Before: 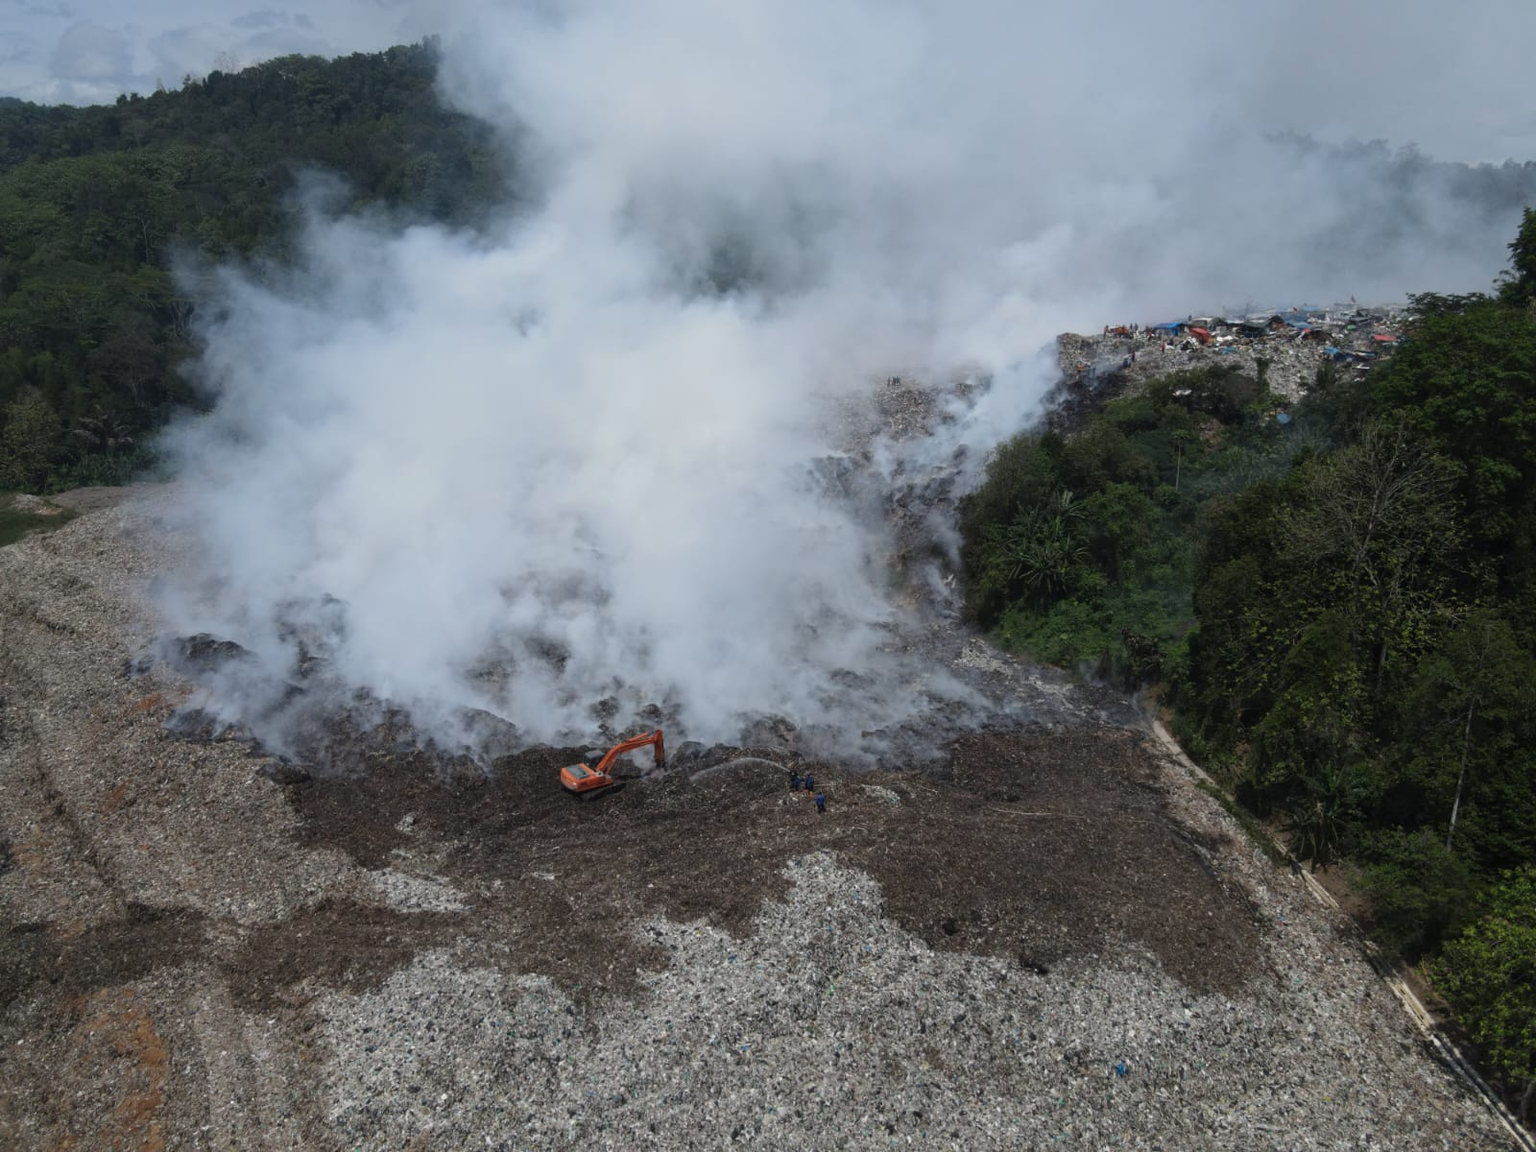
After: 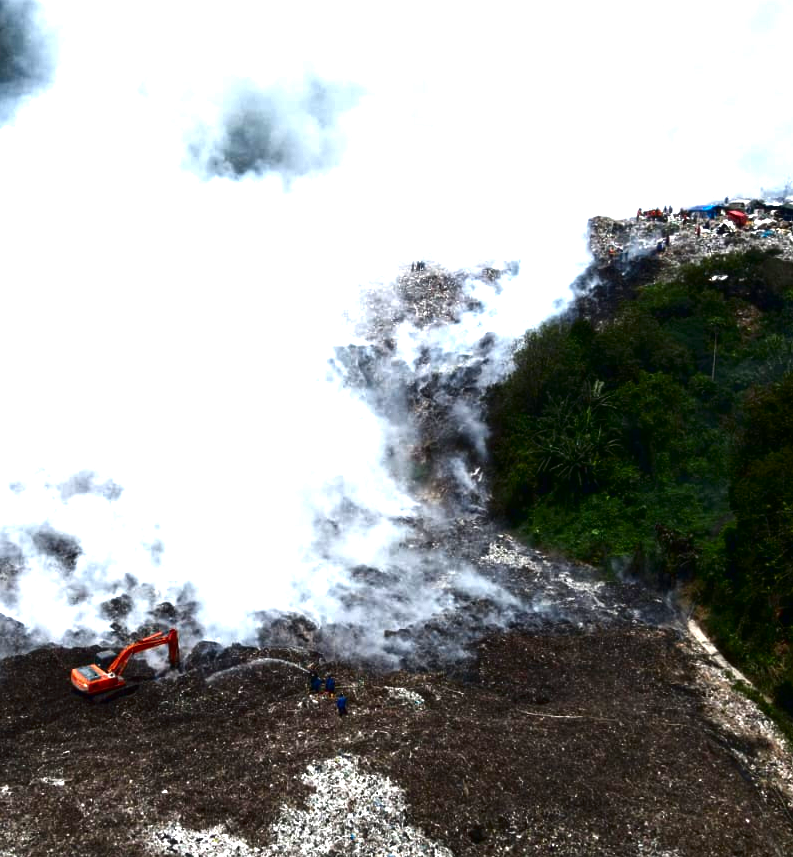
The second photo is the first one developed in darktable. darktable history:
crop: left 32.075%, top 10.976%, right 18.355%, bottom 17.596%
exposure: black level correction 0, exposure 1.741 EV, compensate exposure bias true, compensate highlight preservation false
contrast brightness saturation: contrast 0.09, brightness -0.59, saturation 0.17
